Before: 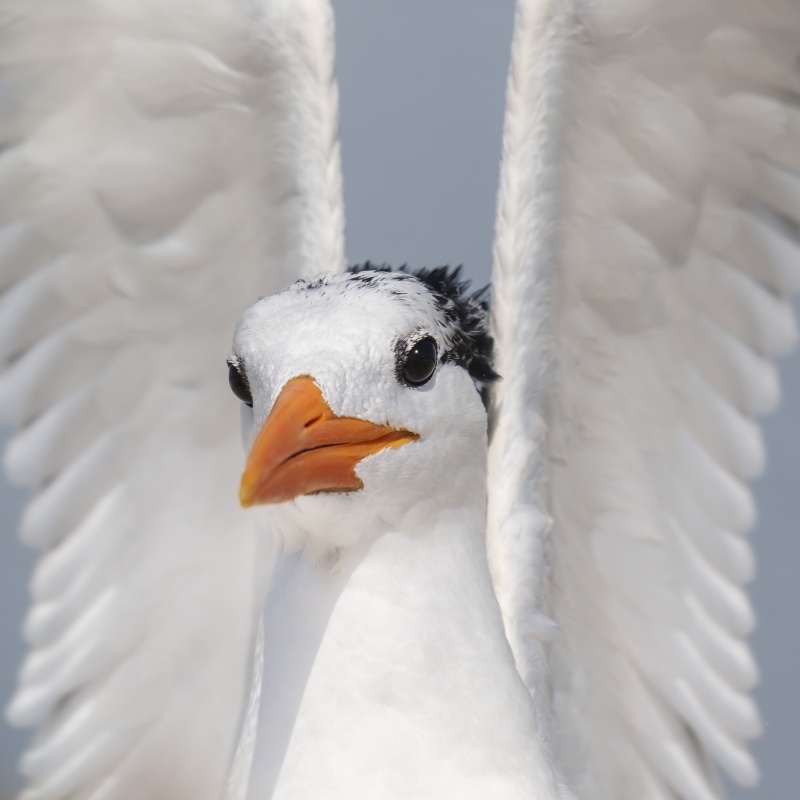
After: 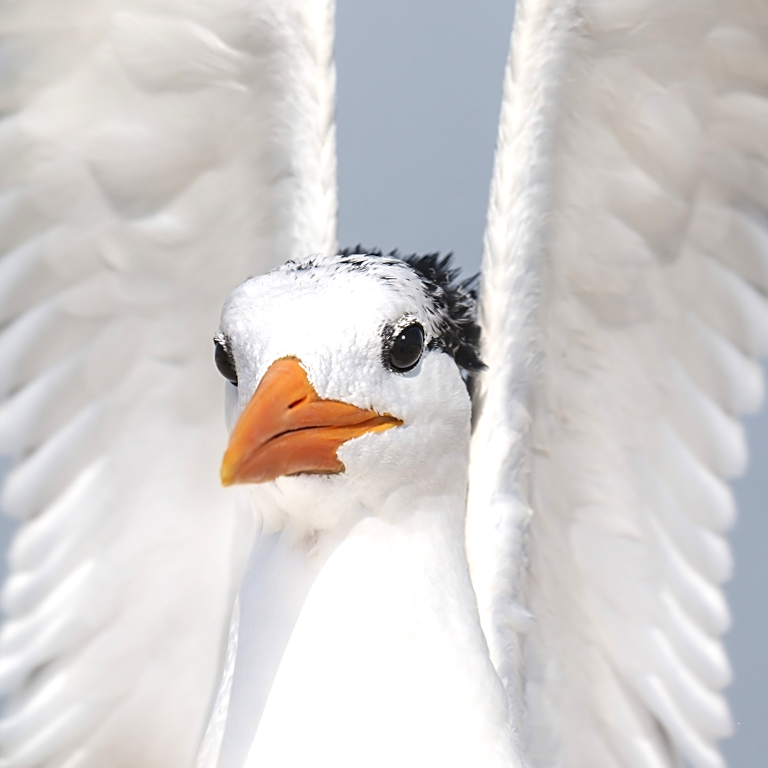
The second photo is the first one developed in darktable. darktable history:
crop and rotate: angle -2.38°
sharpen: on, module defaults
exposure: exposure 0.496 EV, compensate highlight preservation false
